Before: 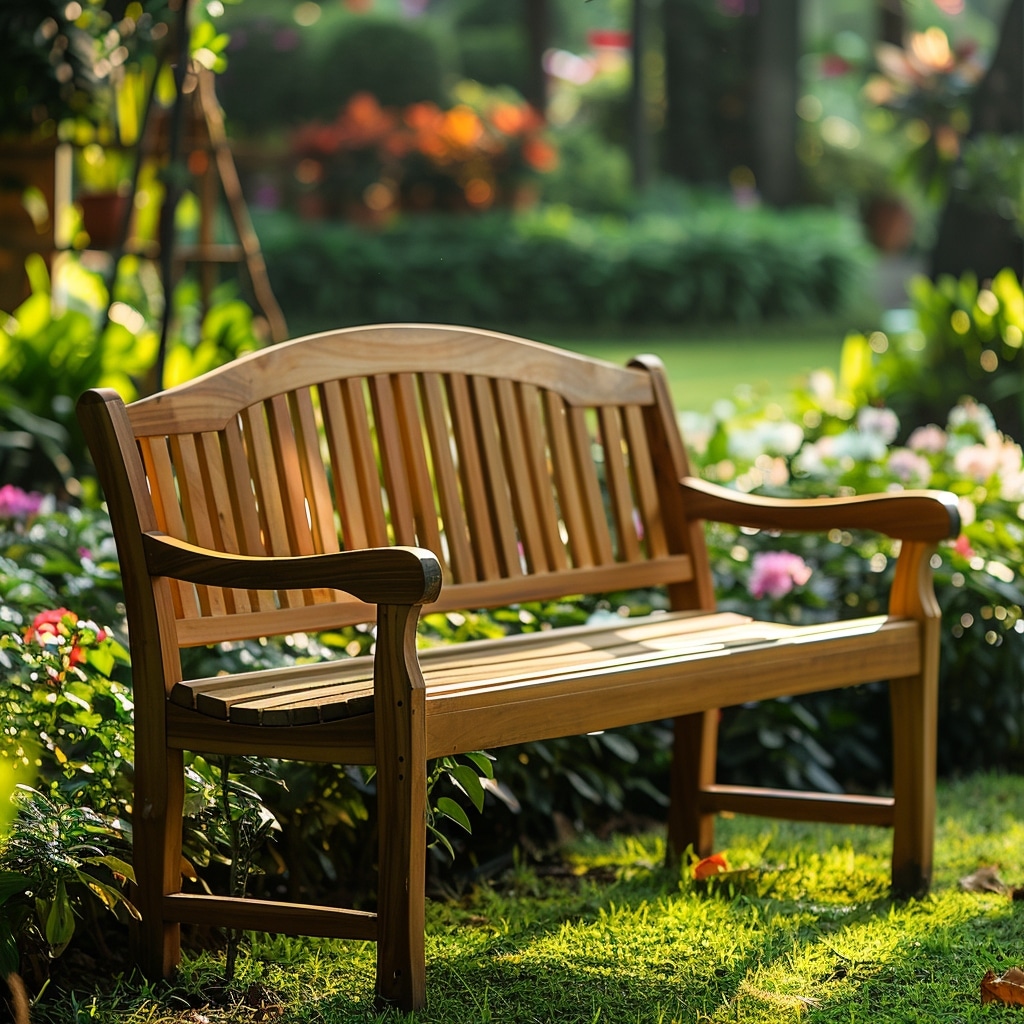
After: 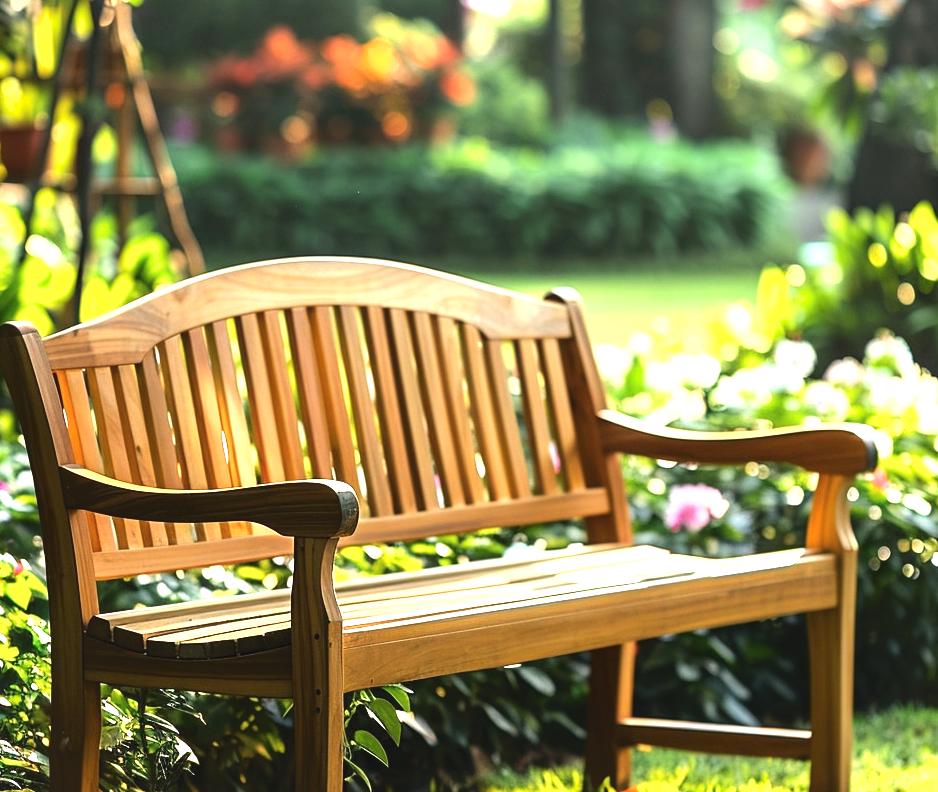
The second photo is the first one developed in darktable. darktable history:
crop: left 8.155%, top 6.611%, bottom 15.385%
tone equalizer: -8 EV -0.417 EV, -7 EV -0.389 EV, -6 EV -0.333 EV, -5 EV -0.222 EV, -3 EV 0.222 EV, -2 EV 0.333 EV, -1 EV 0.389 EV, +0 EV 0.417 EV, edges refinement/feathering 500, mask exposure compensation -1.57 EV, preserve details no
exposure: black level correction -0.002, exposure 1.115 EV, compensate highlight preservation false
shadows and highlights: shadows 62.66, white point adjustment 0.37, highlights -34.44, compress 83.82%
